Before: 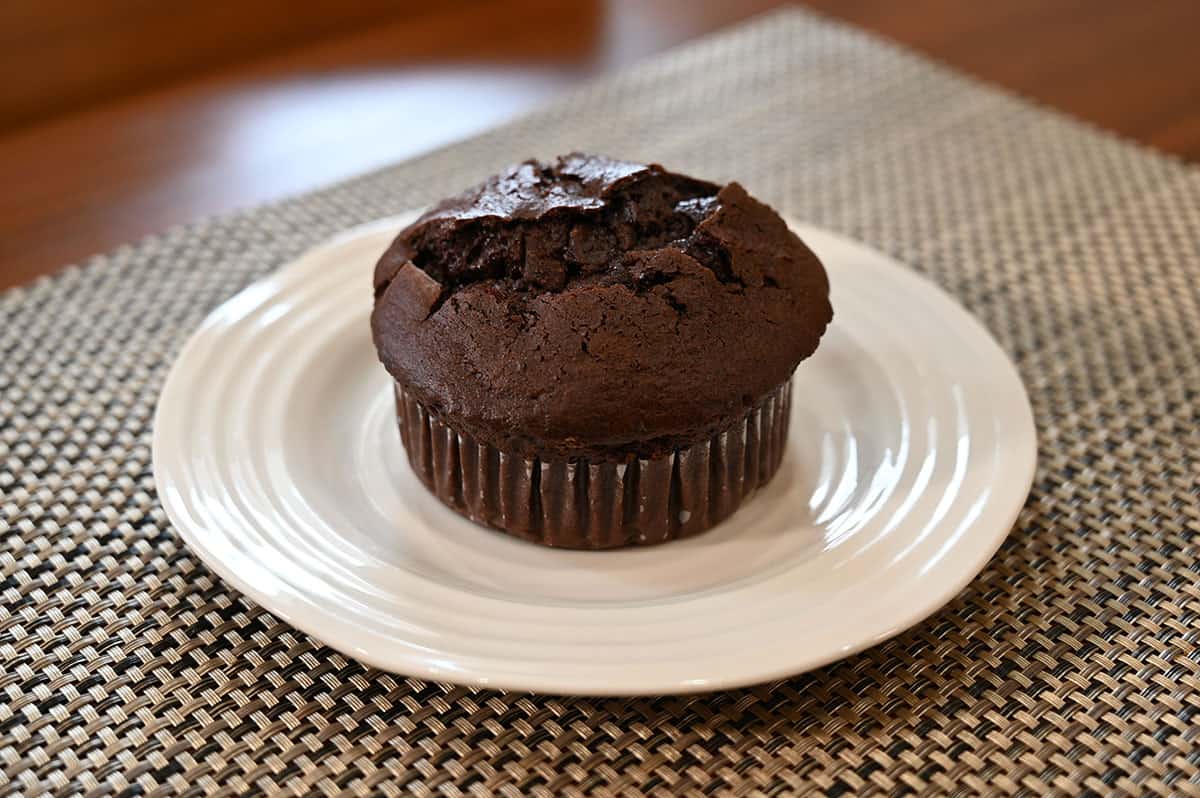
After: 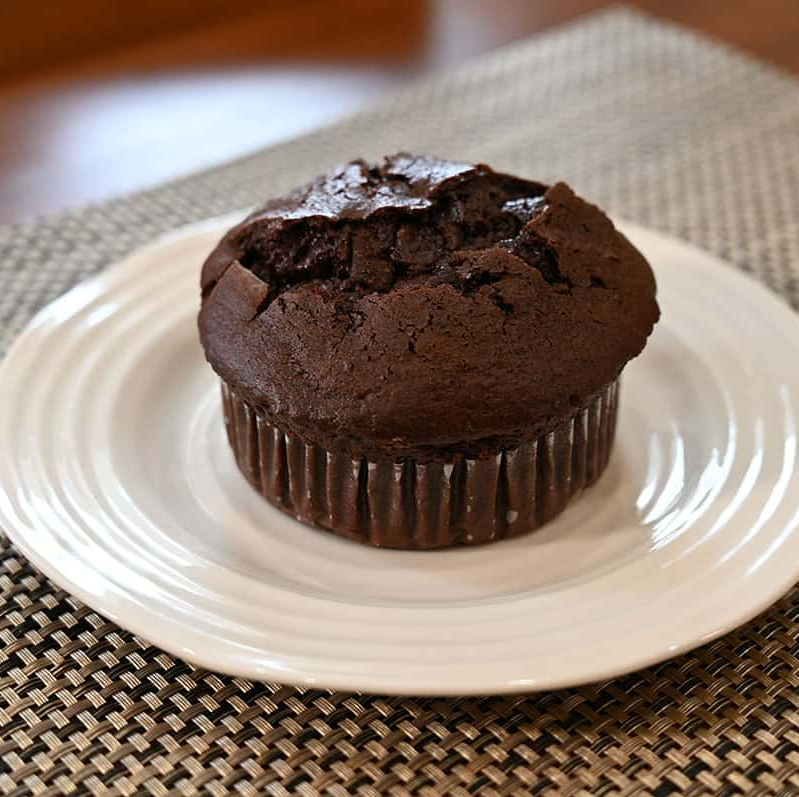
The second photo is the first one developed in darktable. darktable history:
crop and rotate: left 14.485%, right 18.852%
